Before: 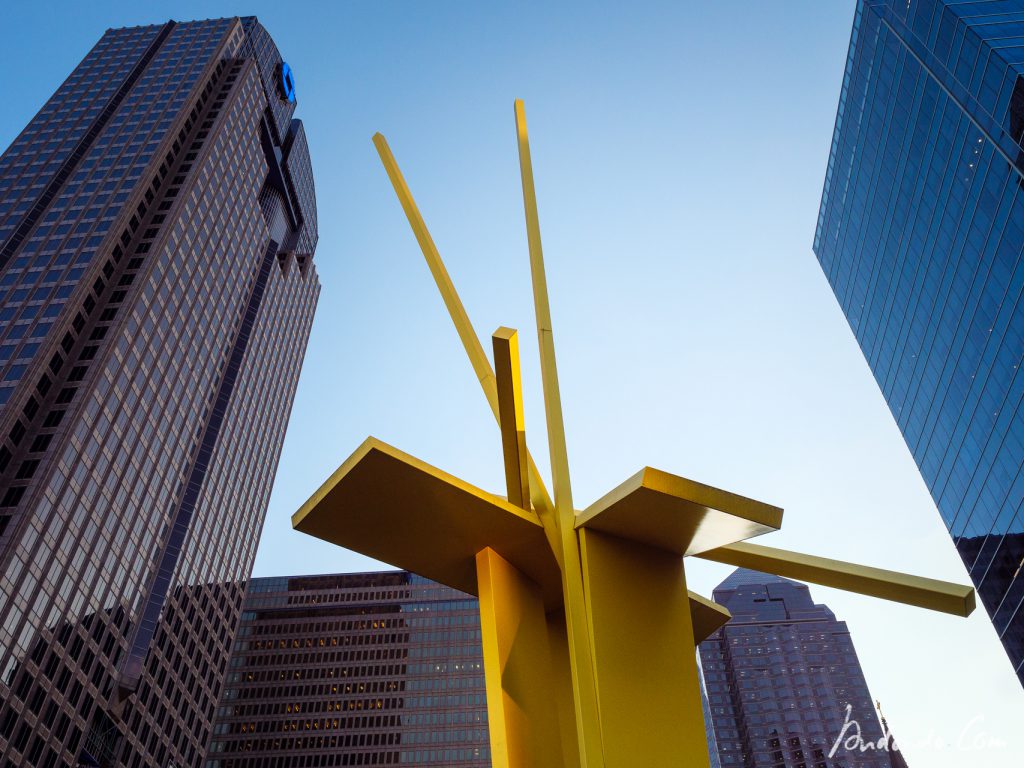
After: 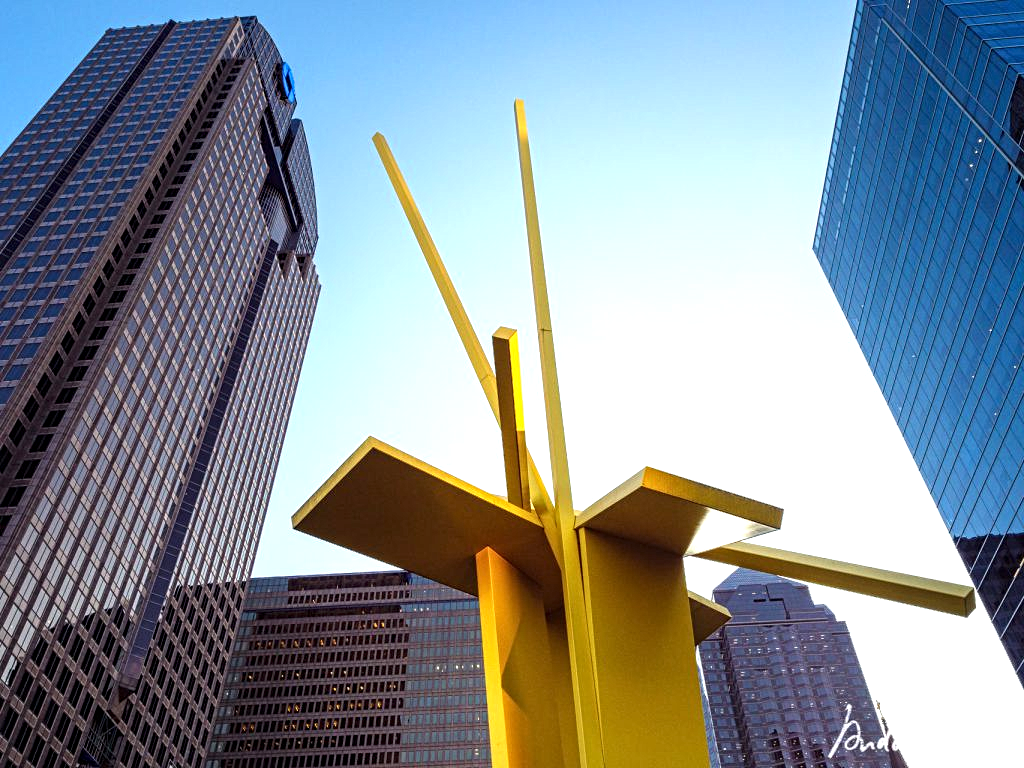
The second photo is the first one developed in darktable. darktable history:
exposure: exposure 0.657 EV, compensate highlight preservation false
contrast equalizer: y [[0.5, 0.5, 0.5, 0.539, 0.64, 0.611], [0.5 ×6], [0.5 ×6], [0 ×6], [0 ×6]]
